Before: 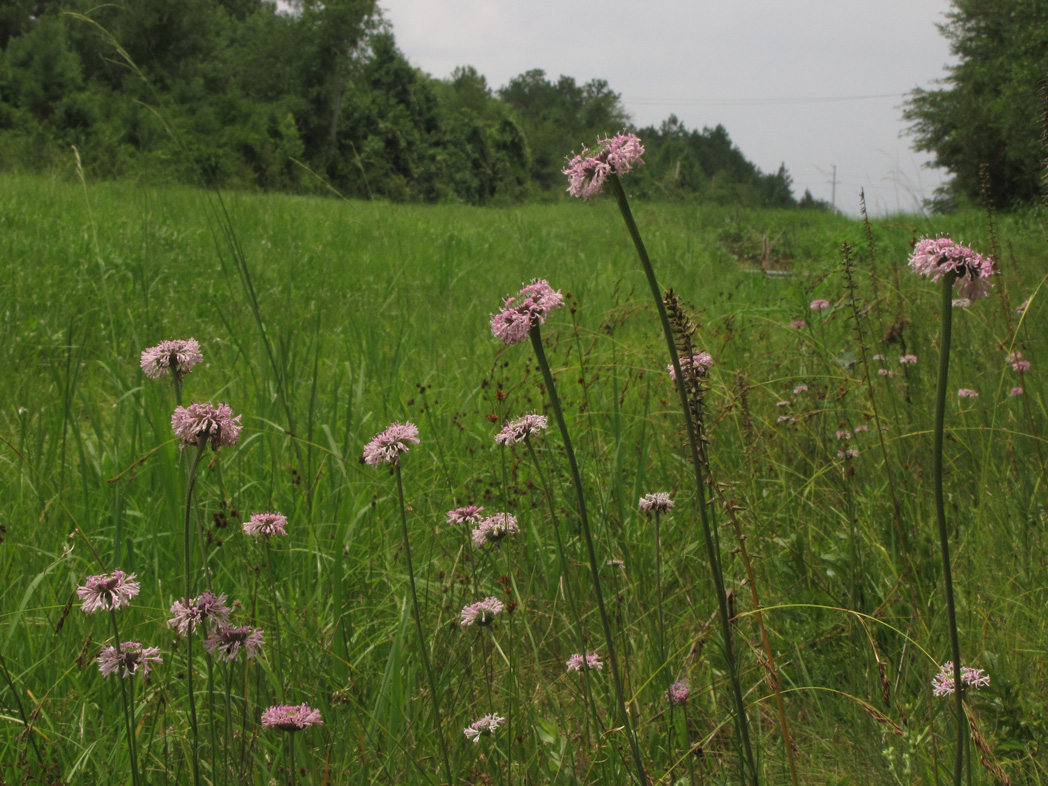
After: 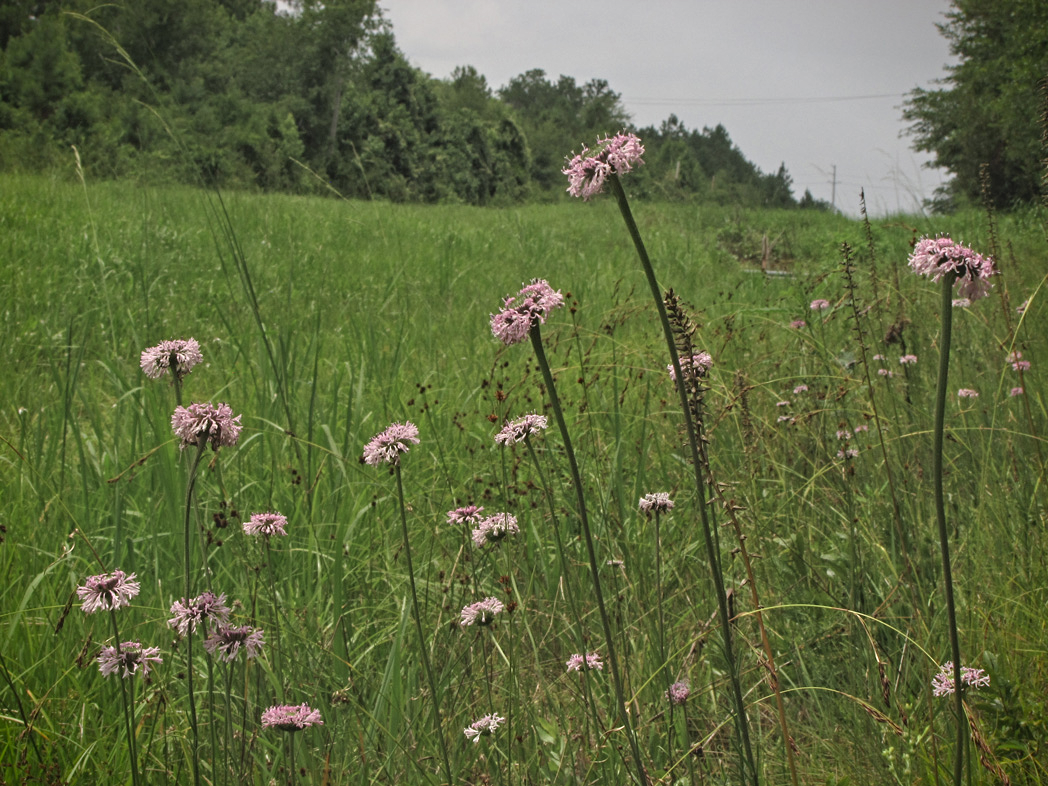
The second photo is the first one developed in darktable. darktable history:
vignetting: fall-off start 88.53%, fall-off radius 44.2%, saturation 0.376, width/height ratio 1.161
contrast equalizer: octaves 7, y [[0.506, 0.531, 0.562, 0.606, 0.638, 0.669], [0.5 ×6], [0.5 ×6], [0 ×6], [0 ×6]]
contrast brightness saturation: contrast -0.15, brightness 0.05, saturation -0.12
